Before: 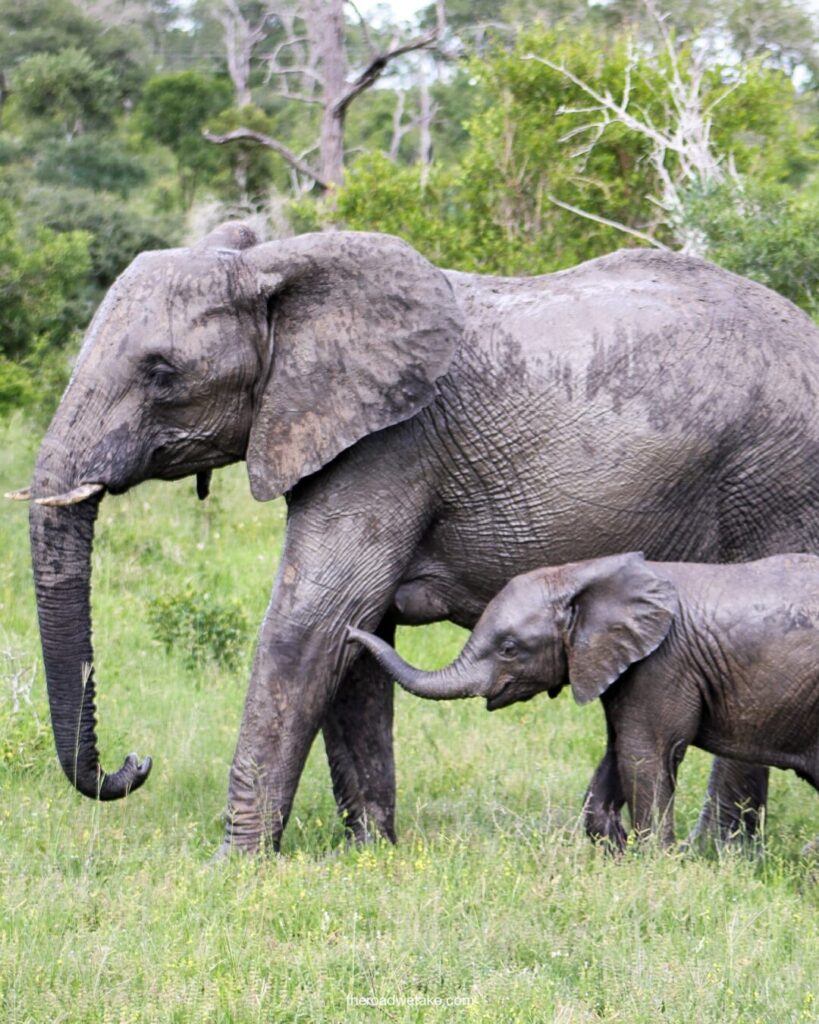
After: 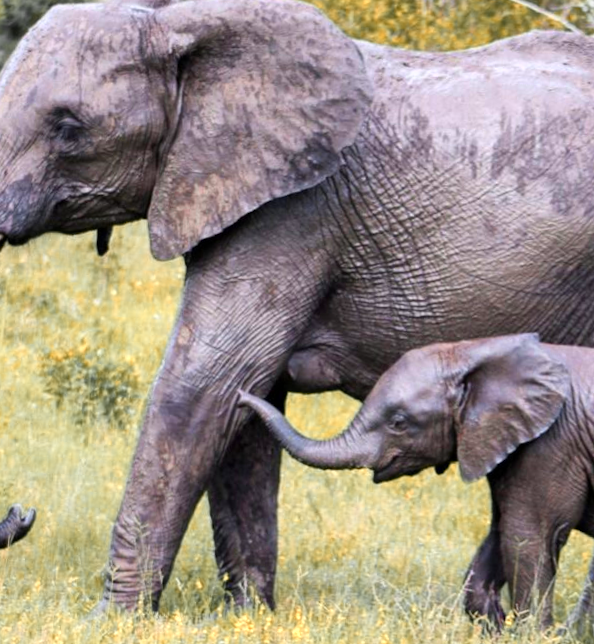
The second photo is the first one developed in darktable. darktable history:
crop and rotate: angle -3.37°, left 9.79%, top 20.73%, right 12.42%, bottom 11.82%
color zones: curves: ch0 [(0.009, 0.528) (0.136, 0.6) (0.255, 0.586) (0.39, 0.528) (0.522, 0.584) (0.686, 0.736) (0.849, 0.561)]; ch1 [(0.045, 0.781) (0.14, 0.416) (0.257, 0.695) (0.442, 0.032) (0.738, 0.338) (0.818, 0.632) (0.891, 0.741) (1, 0.704)]; ch2 [(0, 0.667) (0.141, 0.52) (0.26, 0.37) (0.474, 0.432) (0.743, 0.286)]
